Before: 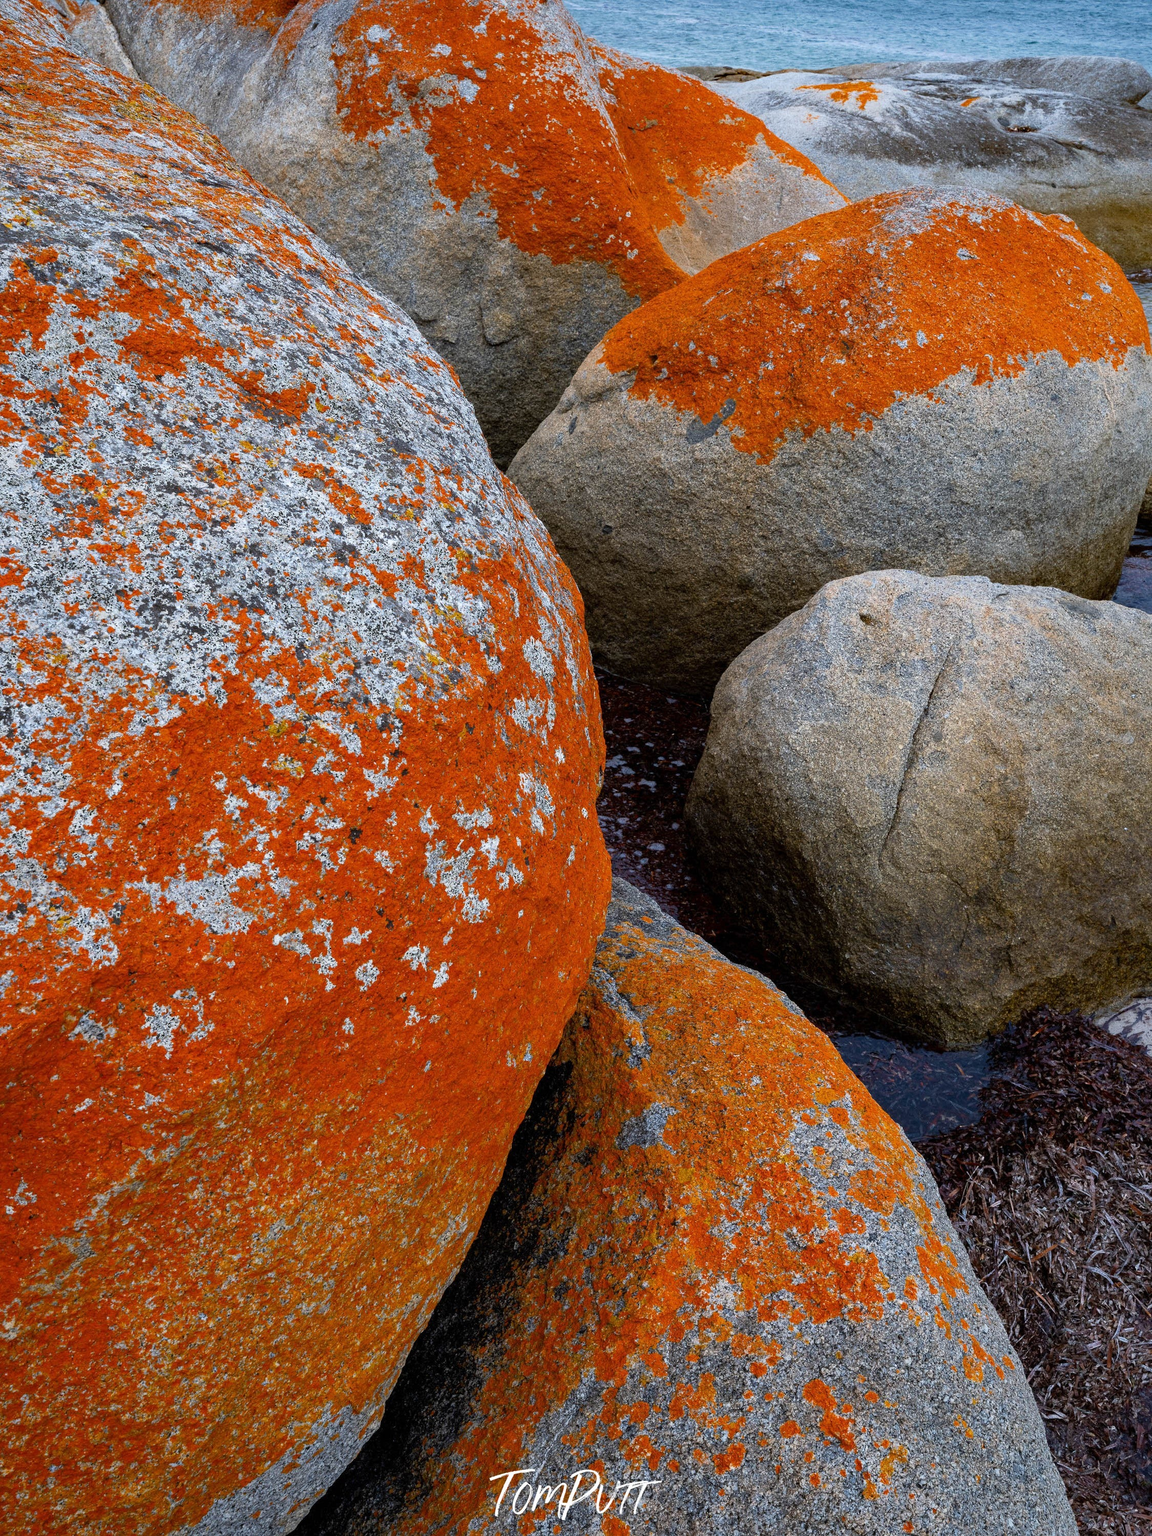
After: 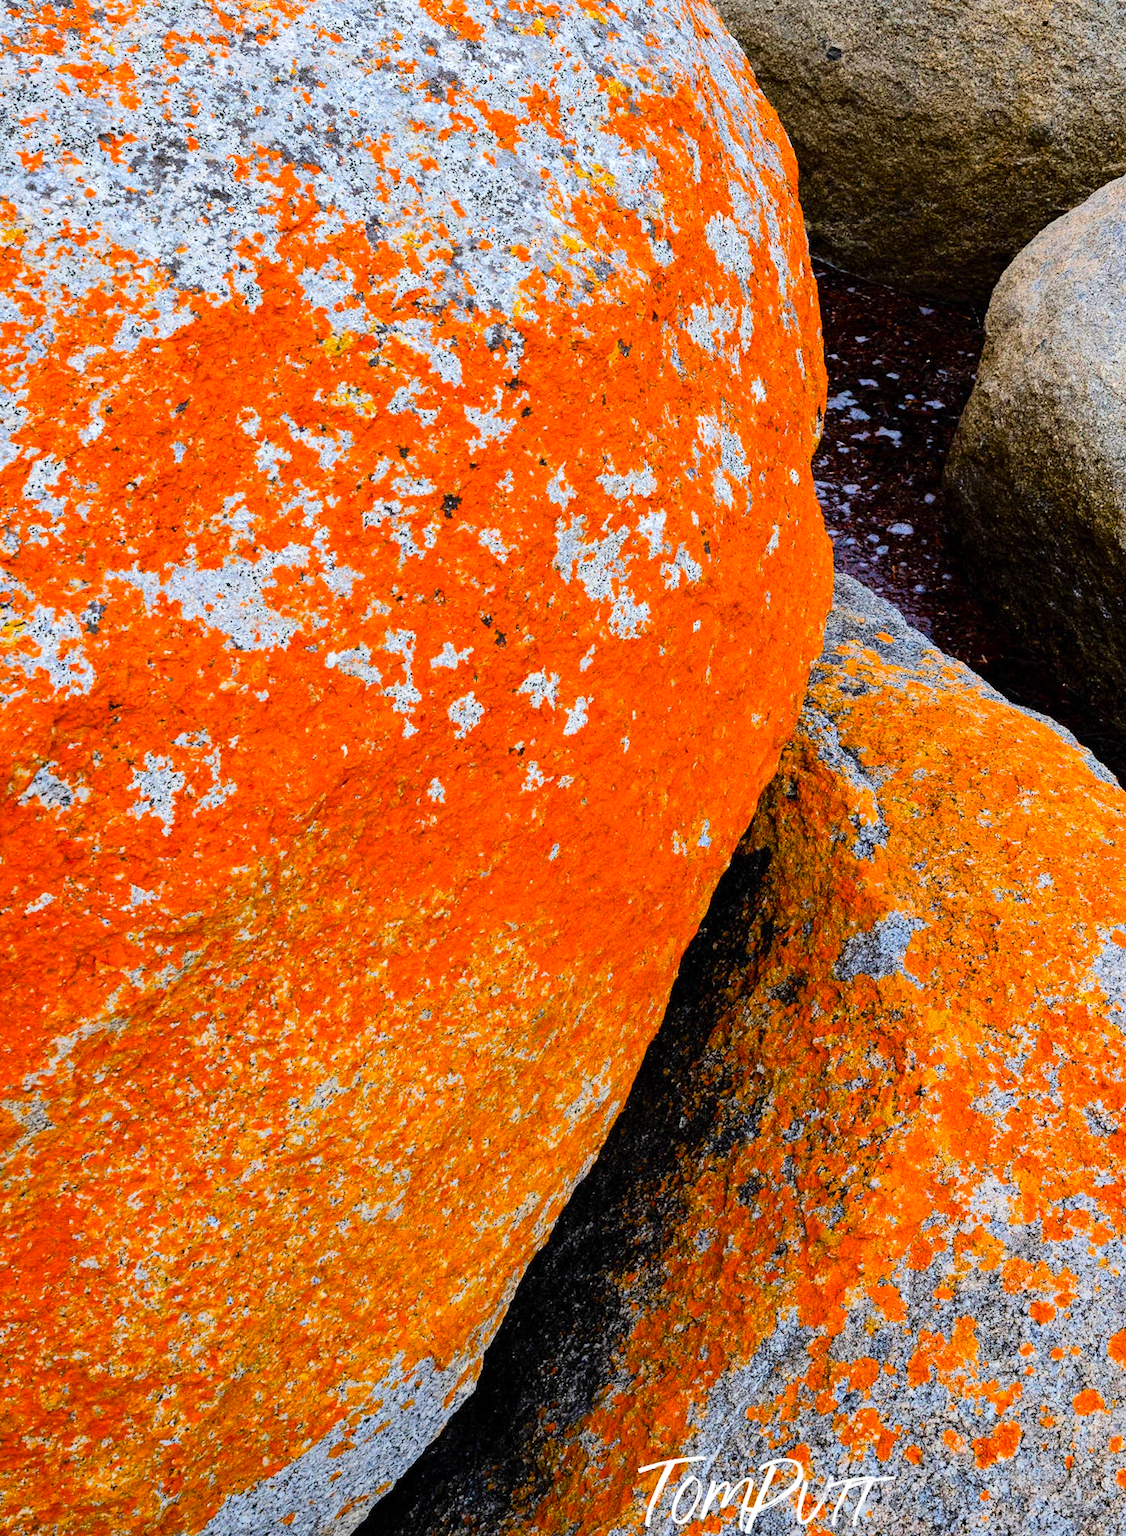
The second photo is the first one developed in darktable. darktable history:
color balance rgb: linear chroma grading › shadows 31.488%, linear chroma grading › global chroma -1.936%, linear chroma grading › mid-tones 4.092%, perceptual saturation grading › global saturation 17.867%
tone equalizer: -7 EV 0.16 EV, -6 EV 0.63 EV, -5 EV 1.16 EV, -4 EV 1.35 EV, -3 EV 1.18 EV, -2 EV 0.6 EV, -1 EV 0.162 EV, edges refinement/feathering 500, mask exposure compensation -1.57 EV, preserve details no
crop and rotate: angle -0.809°, left 3.77%, top 31.845%, right 29.558%
